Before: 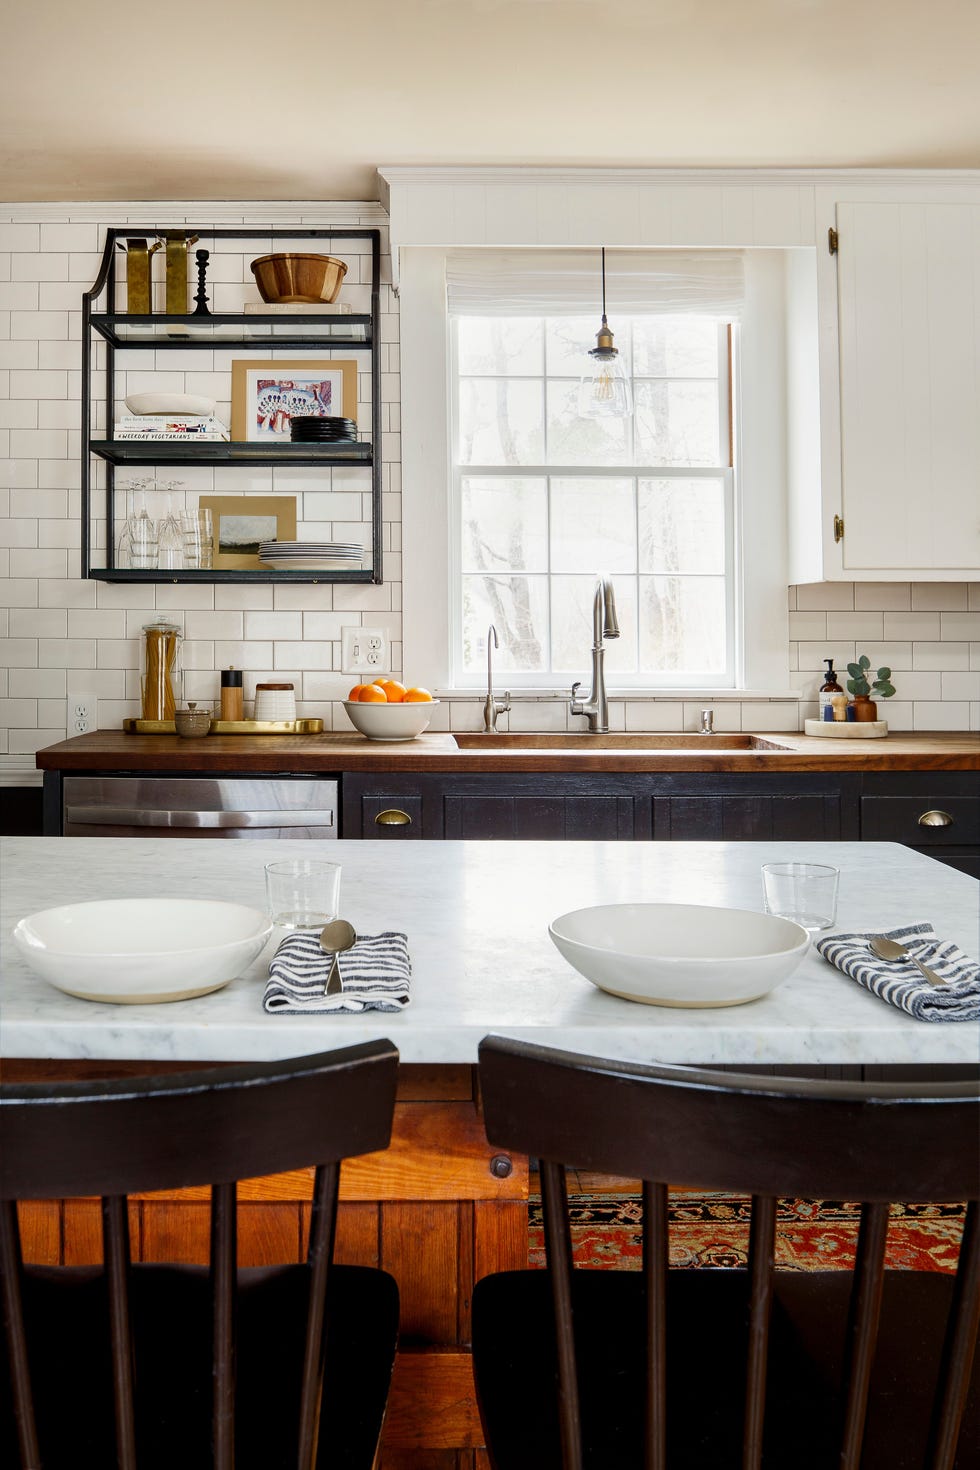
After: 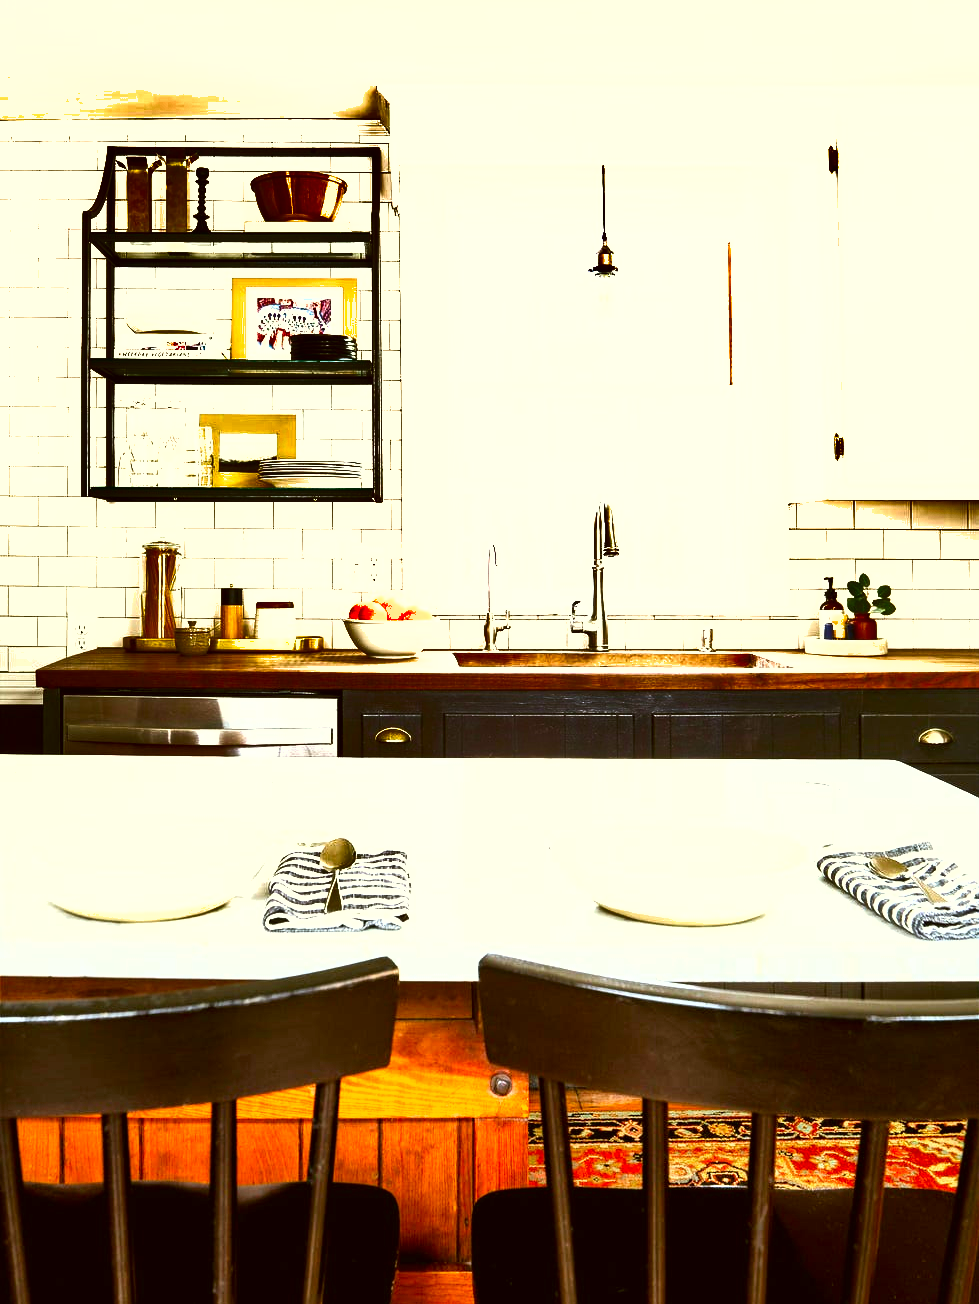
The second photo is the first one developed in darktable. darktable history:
tone equalizer: -8 EV -0.43 EV, -7 EV -0.401 EV, -6 EV -0.373 EV, -5 EV -0.213 EV, -3 EV 0.187 EV, -2 EV 0.309 EV, -1 EV 0.403 EV, +0 EV 0.413 EV
contrast brightness saturation: contrast 0.08, saturation 0.205
exposure: black level correction 0, exposure 1.299 EV, compensate highlight preservation false
shadows and highlights: shadows 24.74, highlights -78.04, soften with gaussian
crop and rotate: top 5.58%, bottom 5.678%
color correction: highlights a* -1.65, highlights b* 10.44, shadows a* 0.254, shadows b* 19.34
